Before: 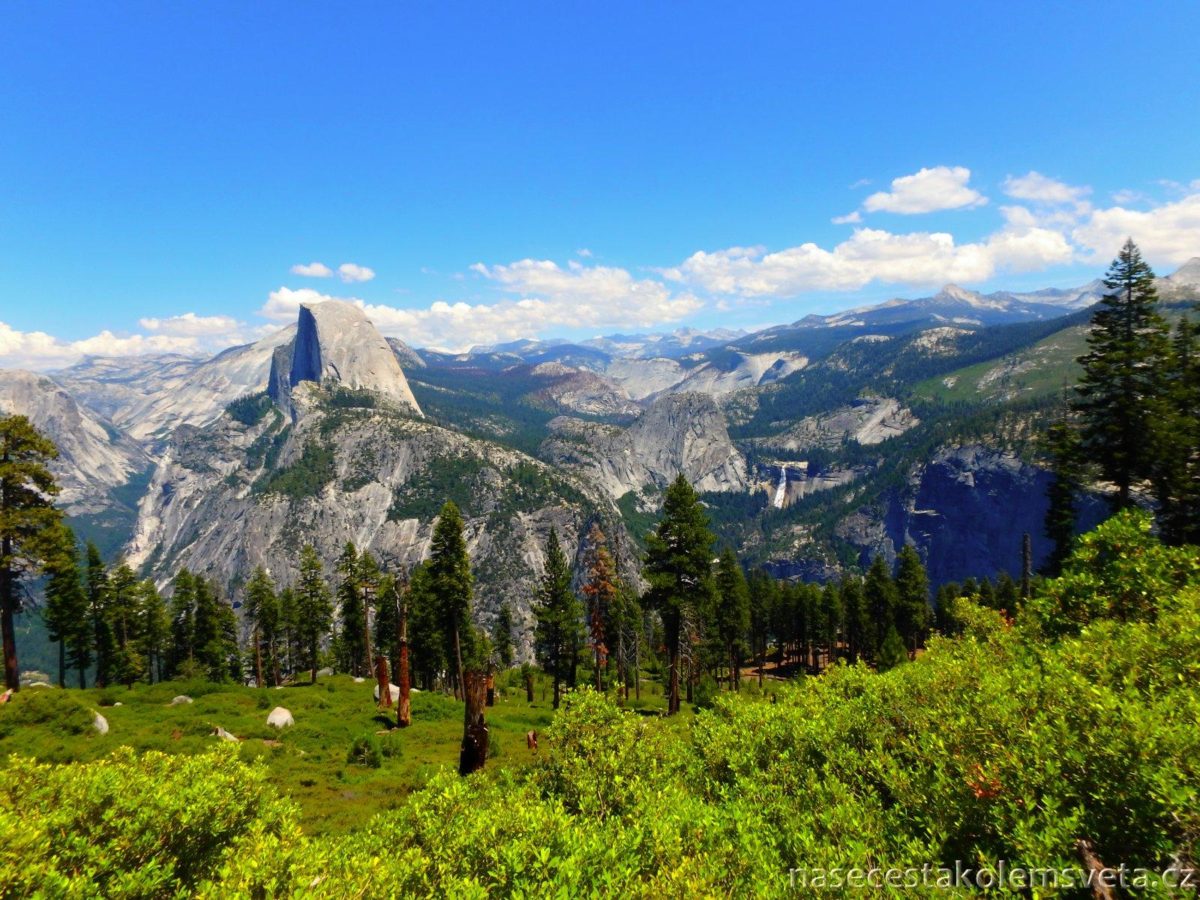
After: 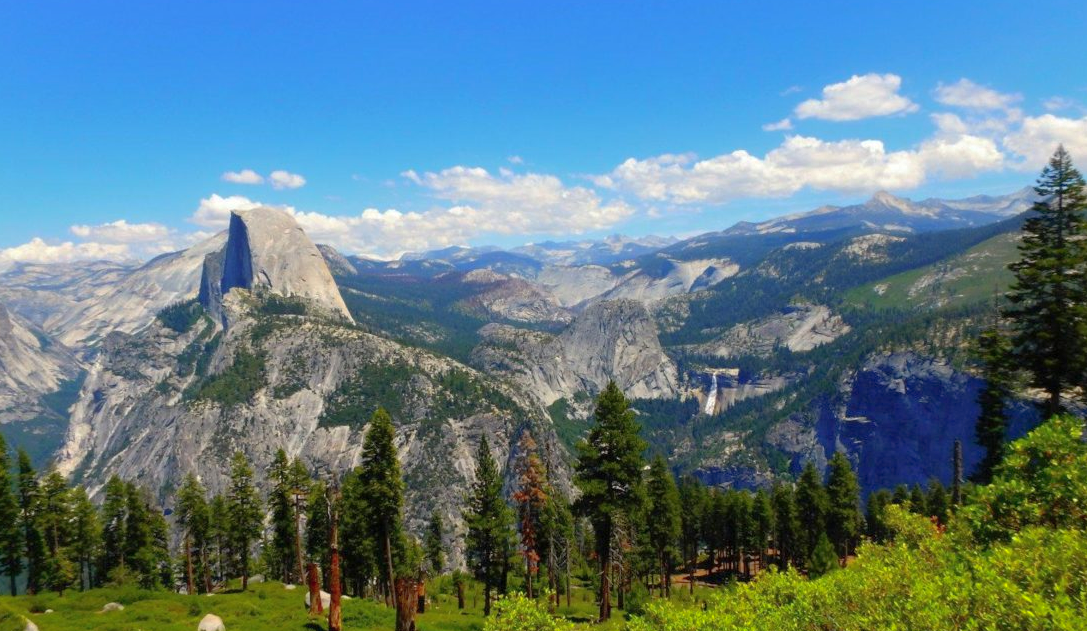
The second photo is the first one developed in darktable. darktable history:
shadows and highlights: on, module defaults
crop: left 5.762%, top 10.378%, right 3.627%, bottom 19.408%
